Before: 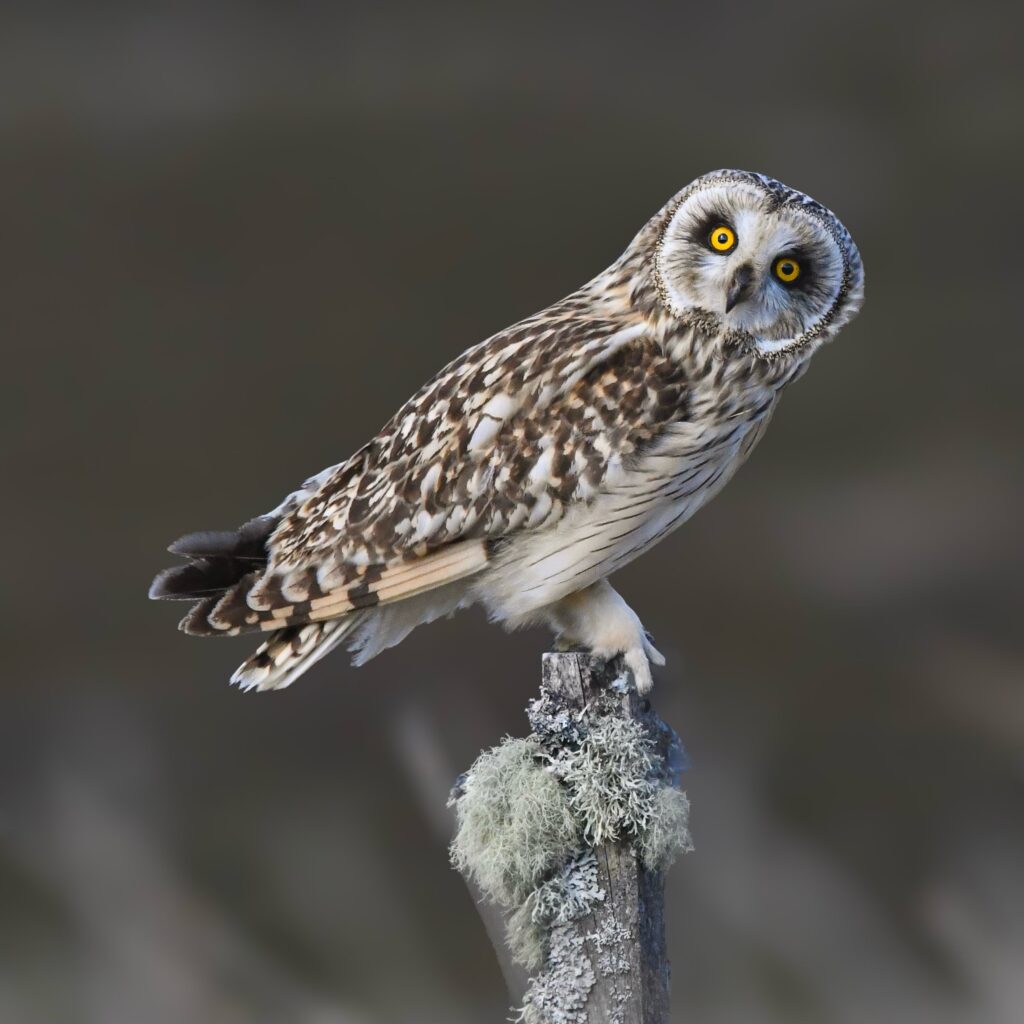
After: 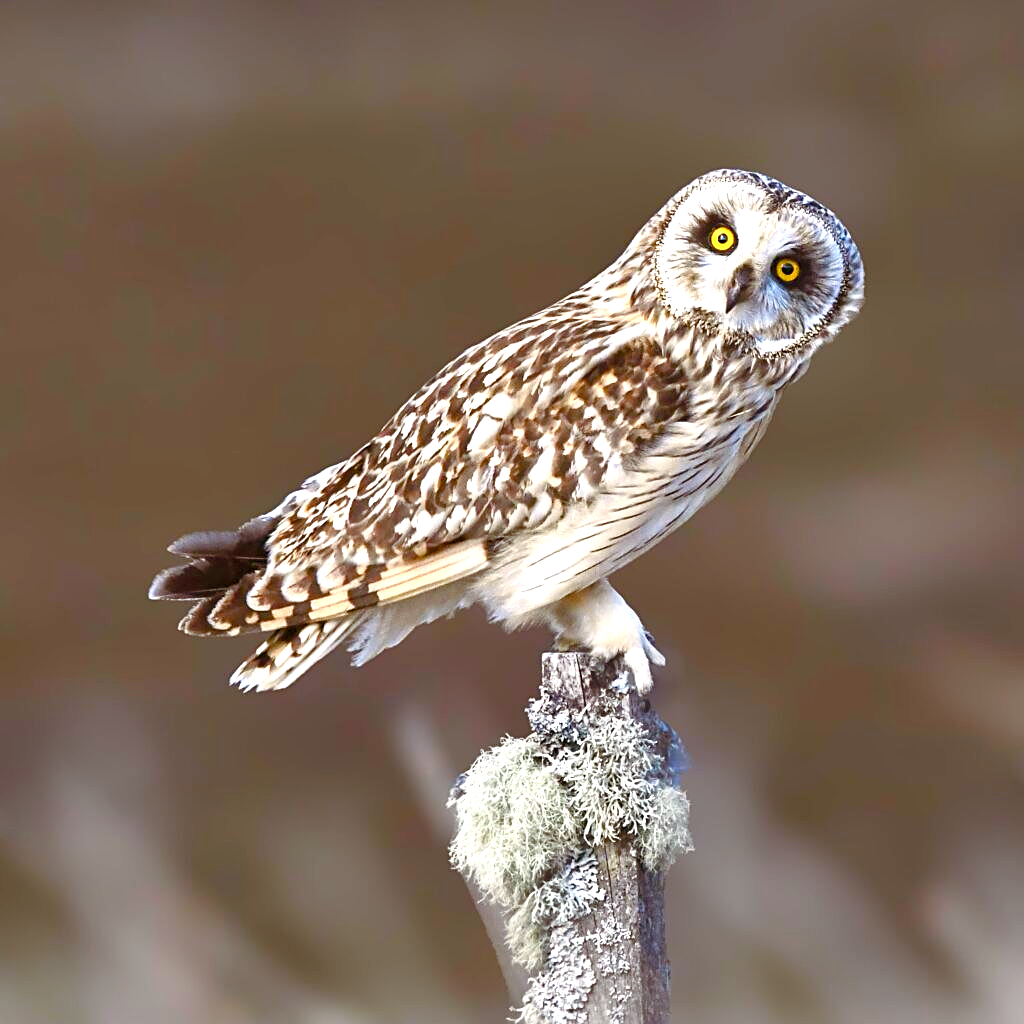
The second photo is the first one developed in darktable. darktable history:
exposure: black level correction 0.001, exposure 1.119 EV, compensate highlight preservation false
sharpen: on, module defaults
color balance rgb: shadows lift › chroma 9.899%, shadows lift › hue 46.78°, highlights gain › chroma 1.025%, highlights gain › hue 60.22°, linear chroma grading › global chroma 0.939%, perceptual saturation grading › global saturation 20%, perceptual saturation grading › highlights -25.853%, perceptual saturation grading › shadows 49.81%, global vibrance 20%
